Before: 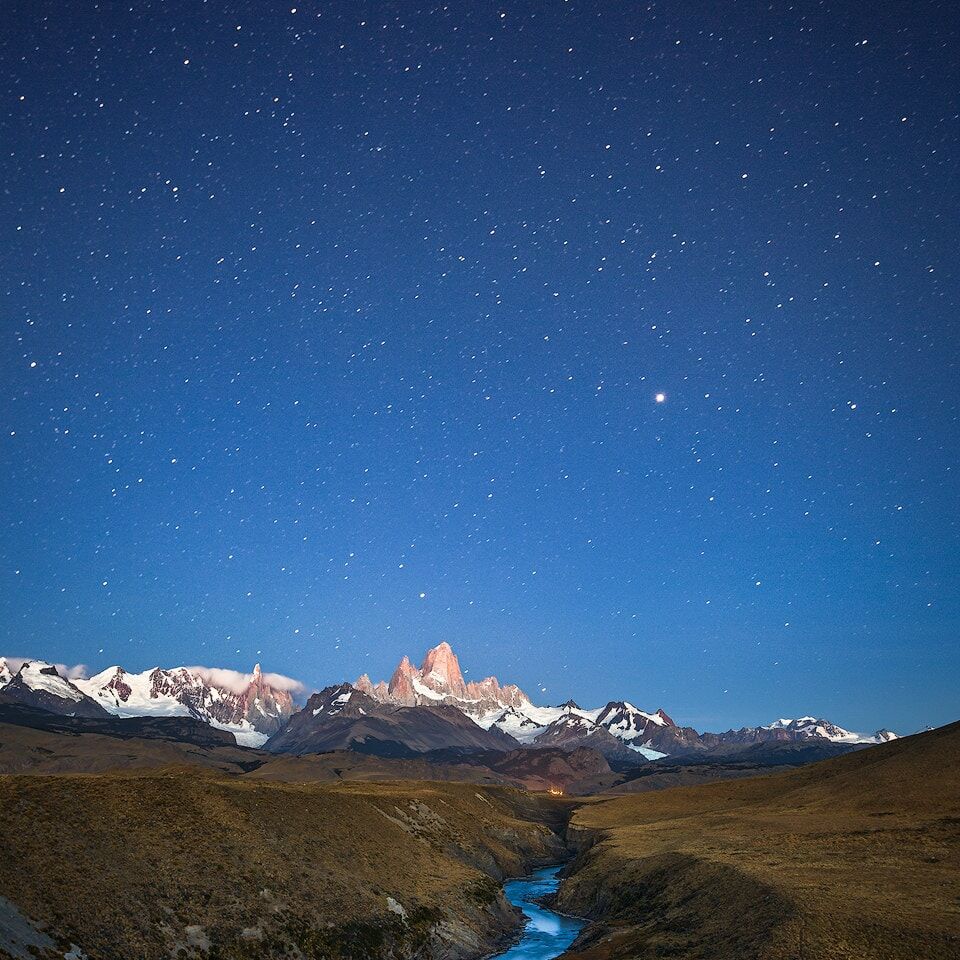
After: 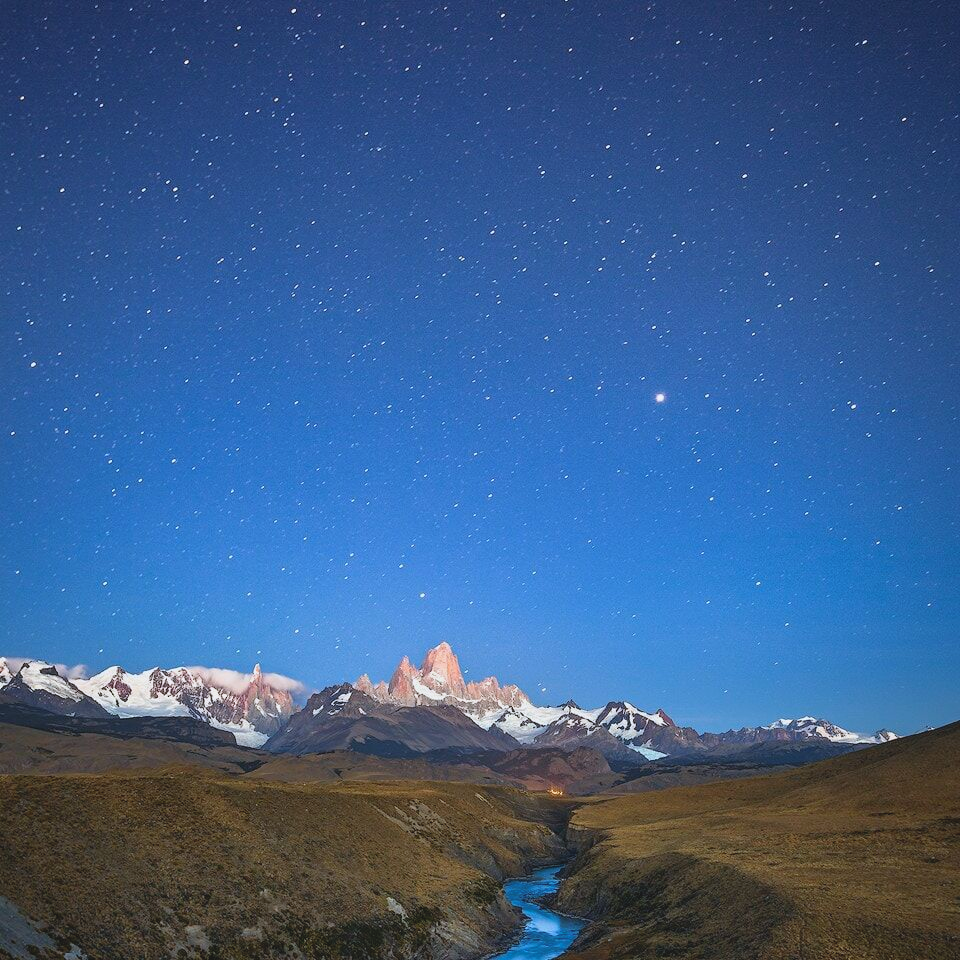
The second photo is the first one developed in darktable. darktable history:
white balance: red 0.98, blue 1.034
contrast brightness saturation: contrast -0.1, brightness 0.05, saturation 0.08
